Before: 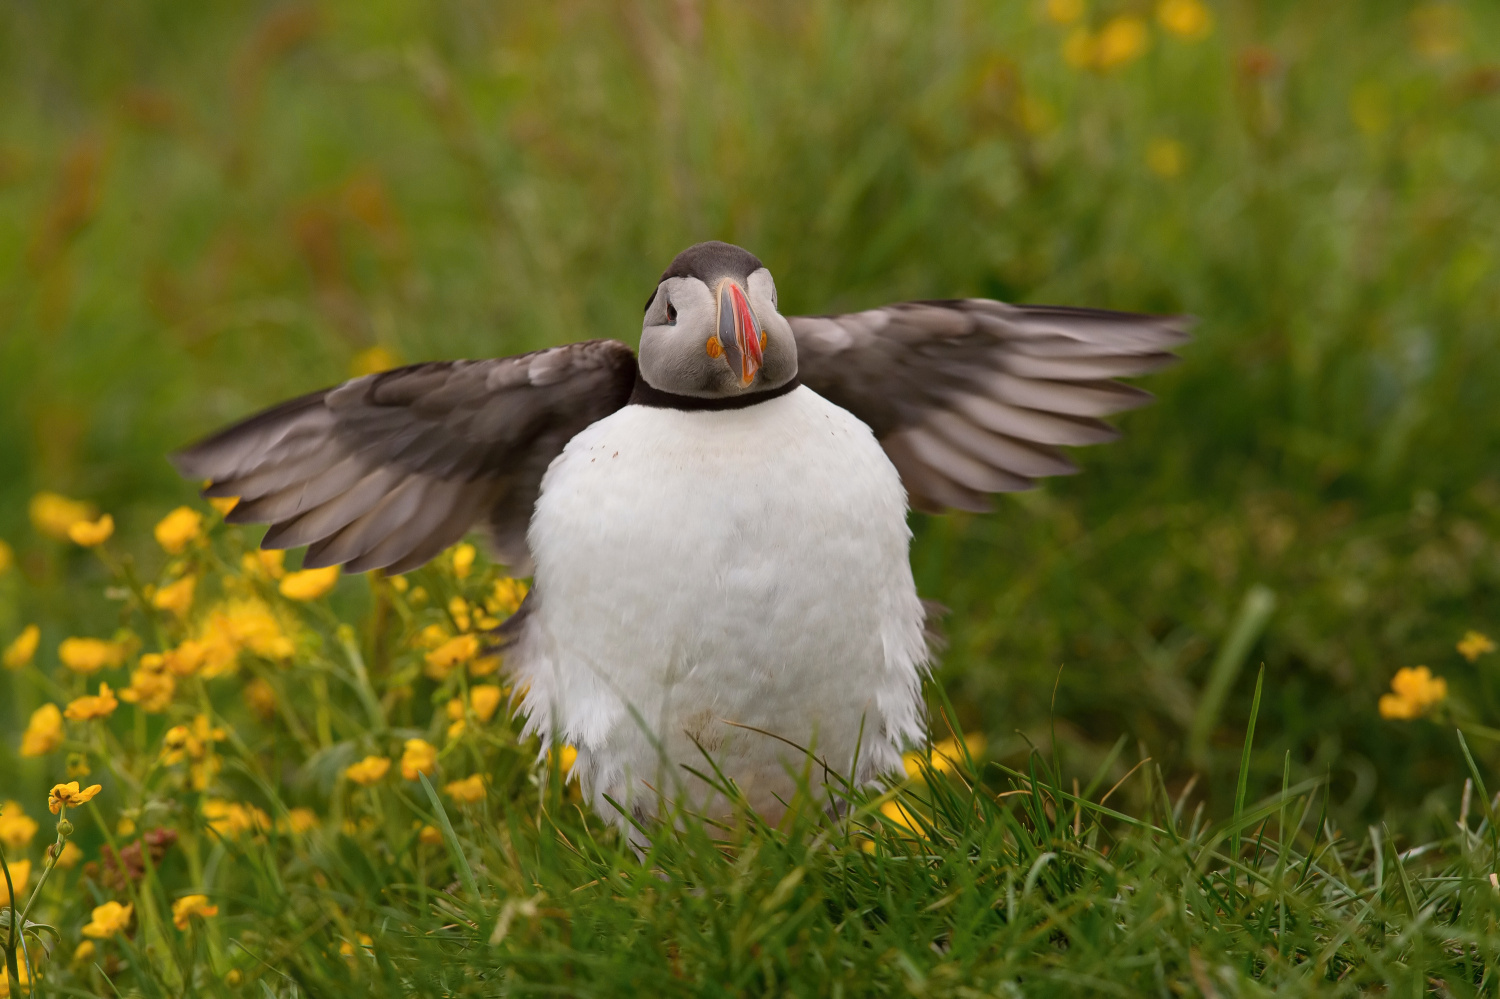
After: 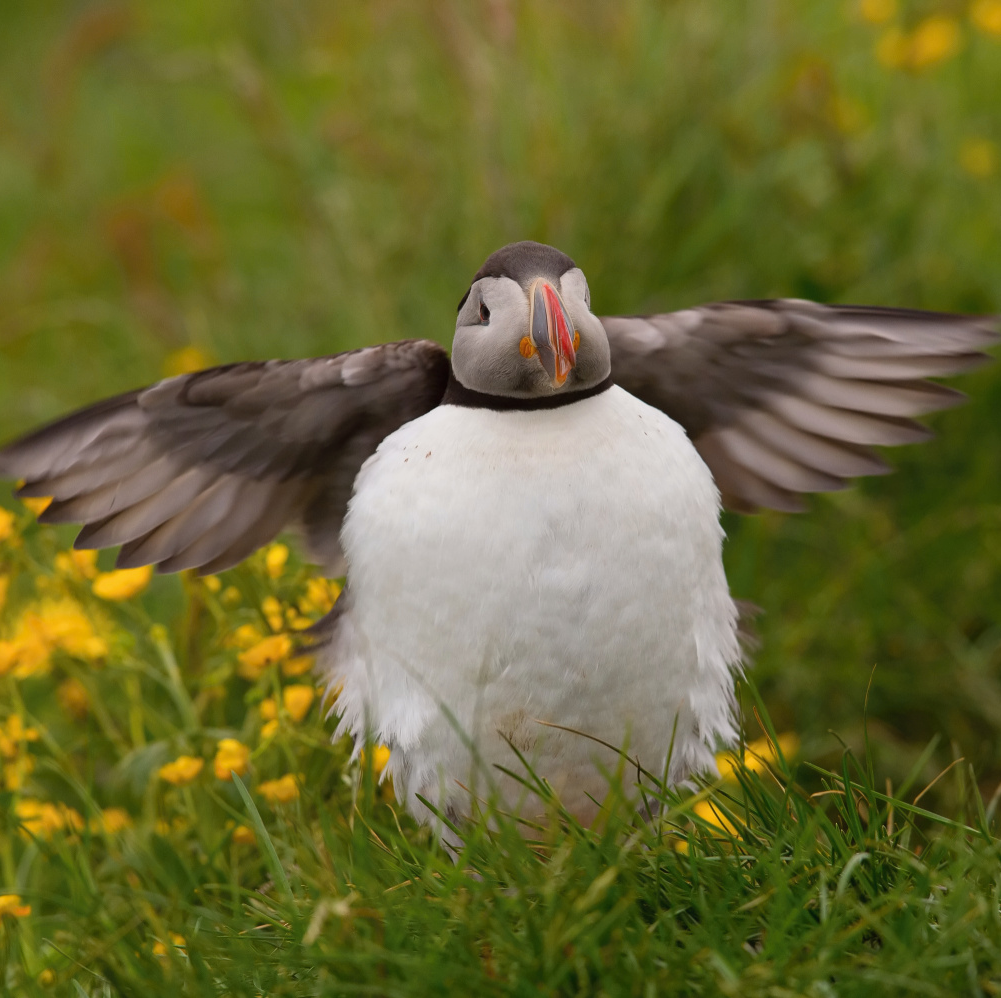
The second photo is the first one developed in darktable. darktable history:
crop and rotate: left 12.492%, right 20.732%
local contrast: mode bilateral grid, contrast 99, coarseness 99, detail 91%, midtone range 0.2
